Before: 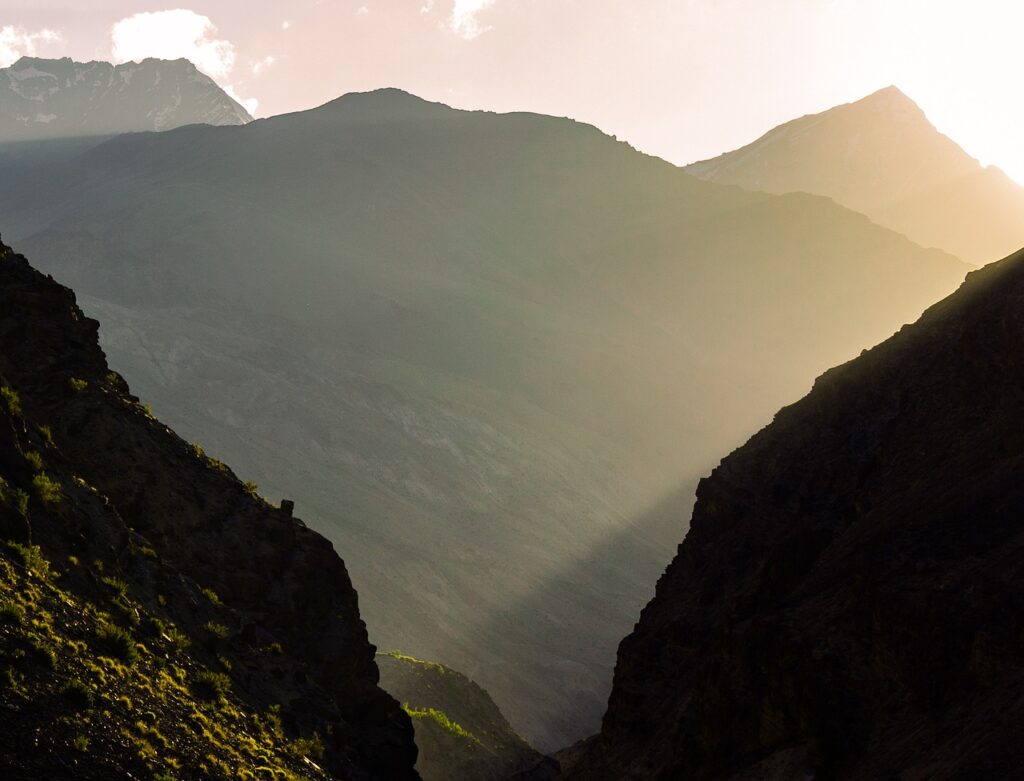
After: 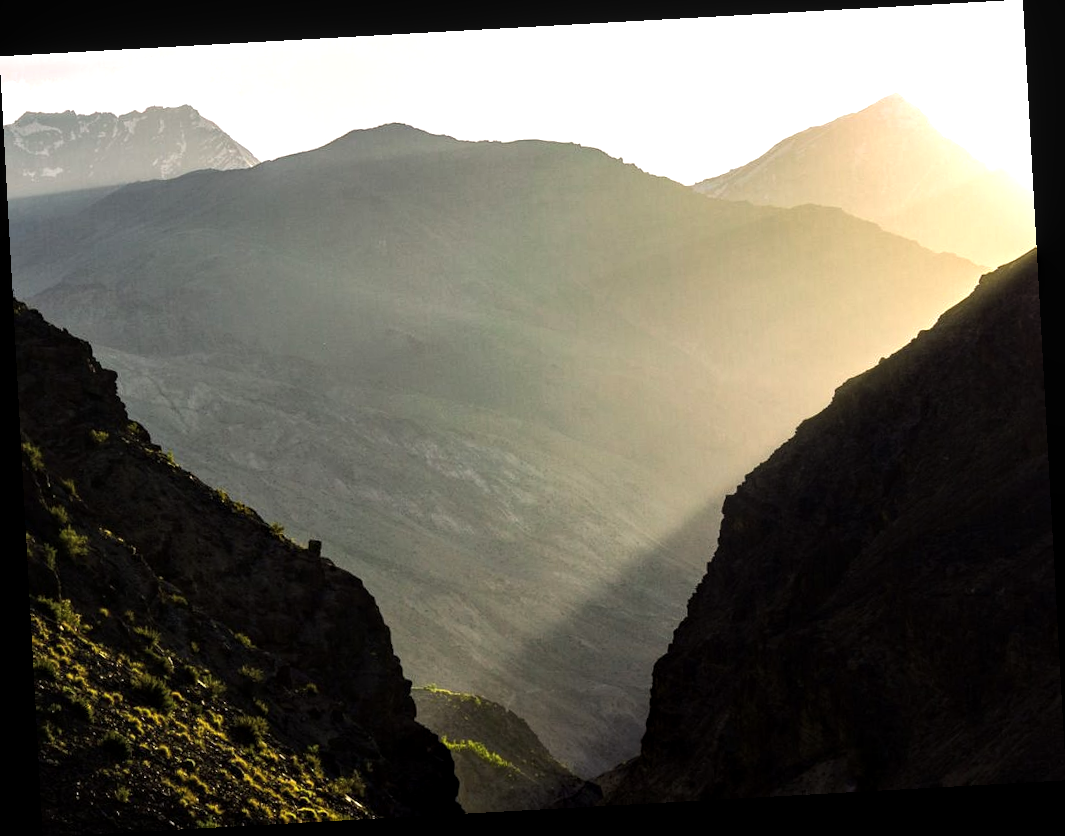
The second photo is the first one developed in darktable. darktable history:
tone equalizer: -8 EV -0.417 EV, -7 EV -0.389 EV, -6 EV -0.333 EV, -5 EV -0.222 EV, -3 EV 0.222 EV, -2 EV 0.333 EV, -1 EV 0.389 EV, +0 EV 0.417 EV, edges refinement/feathering 500, mask exposure compensation -1.57 EV, preserve details no
rotate and perspective: rotation -3.18°, automatic cropping off
exposure: exposure 0.2 EV, compensate highlight preservation false
local contrast: highlights 99%, shadows 86%, detail 160%, midtone range 0.2
